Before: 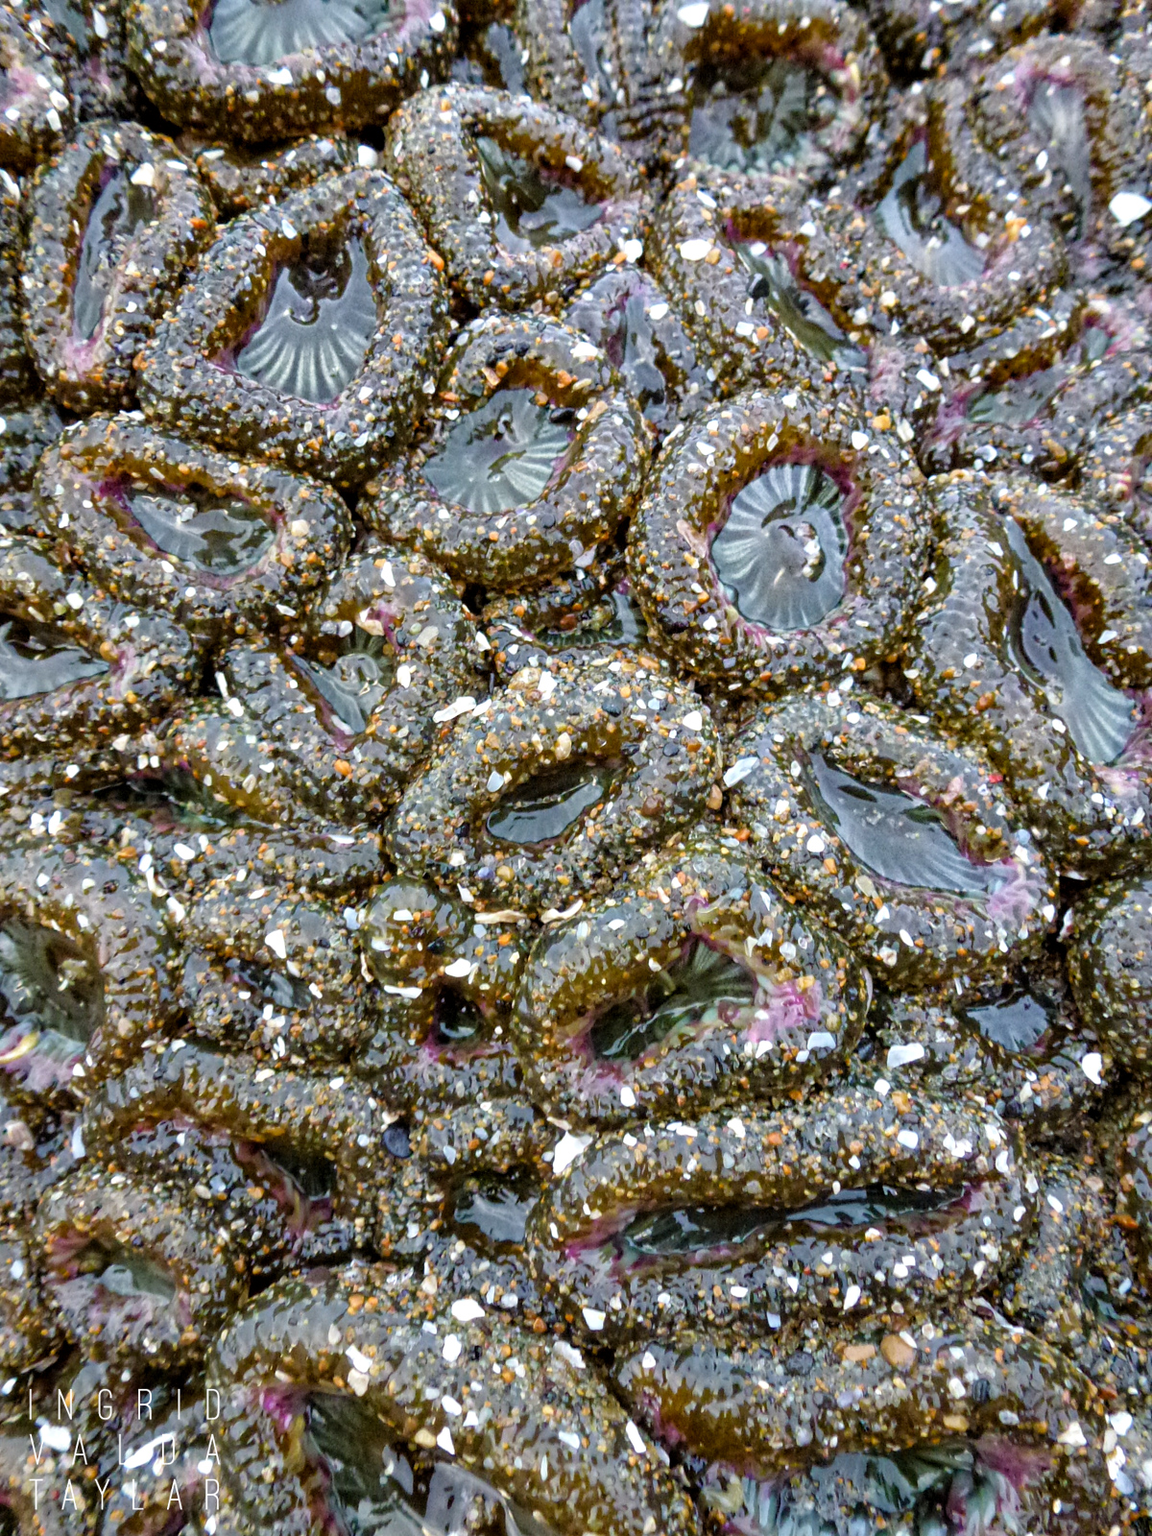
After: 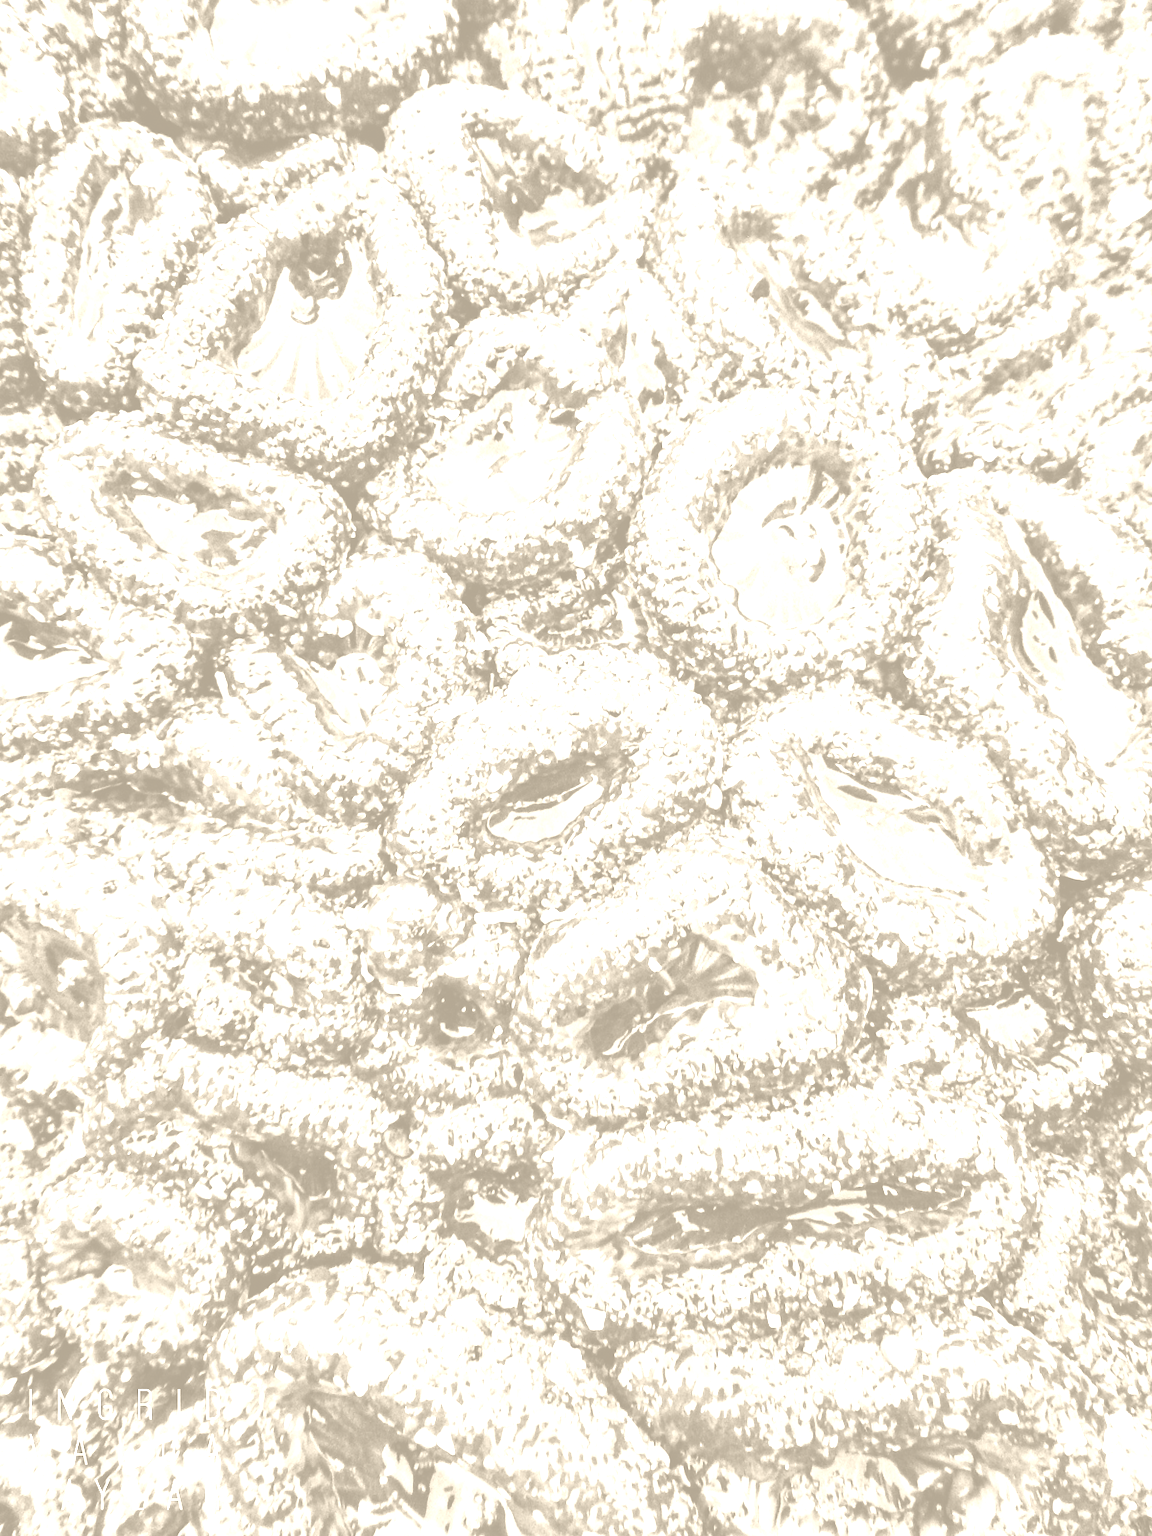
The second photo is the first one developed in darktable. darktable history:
contrast brightness saturation: contrast 0.39, brightness 0.1
color correction: highlights a* -9.73, highlights b* -21.22
colorize: hue 36°, saturation 71%, lightness 80.79%
exposure: black level correction -0.002, exposure 0.54 EV, compensate highlight preservation false
